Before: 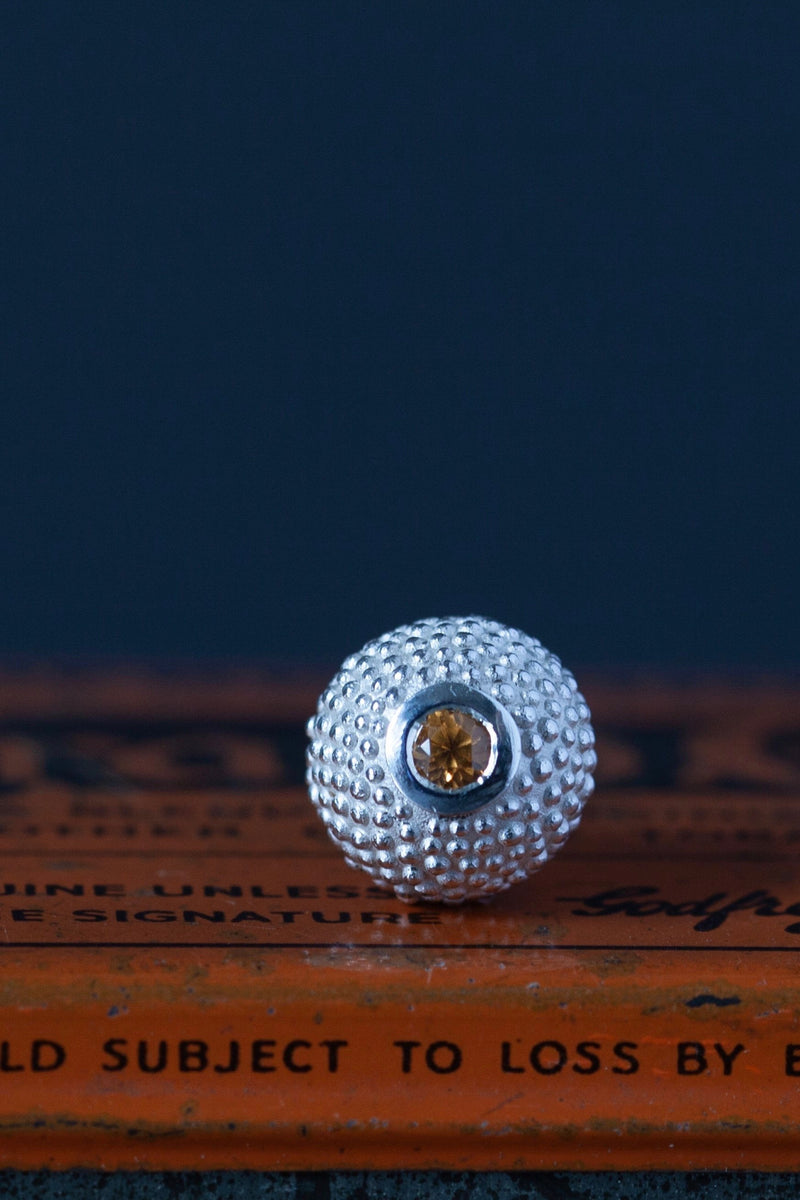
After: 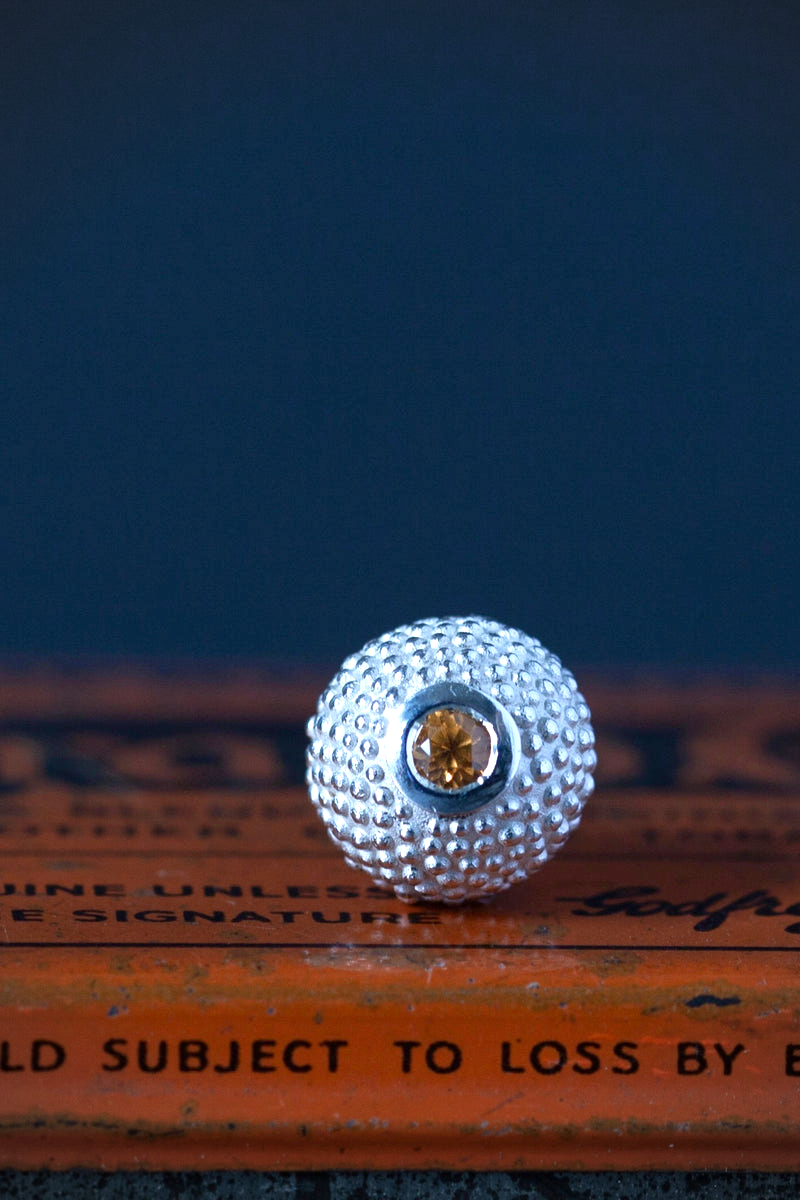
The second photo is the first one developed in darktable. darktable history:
exposure: black level correction 0.001, exposure 0.675 EV, compensate highlight preservation false
vignetting: on, module defaults
contrast brightness saturation: contrast -0.02, brightness -0.01, saturation 0.03
